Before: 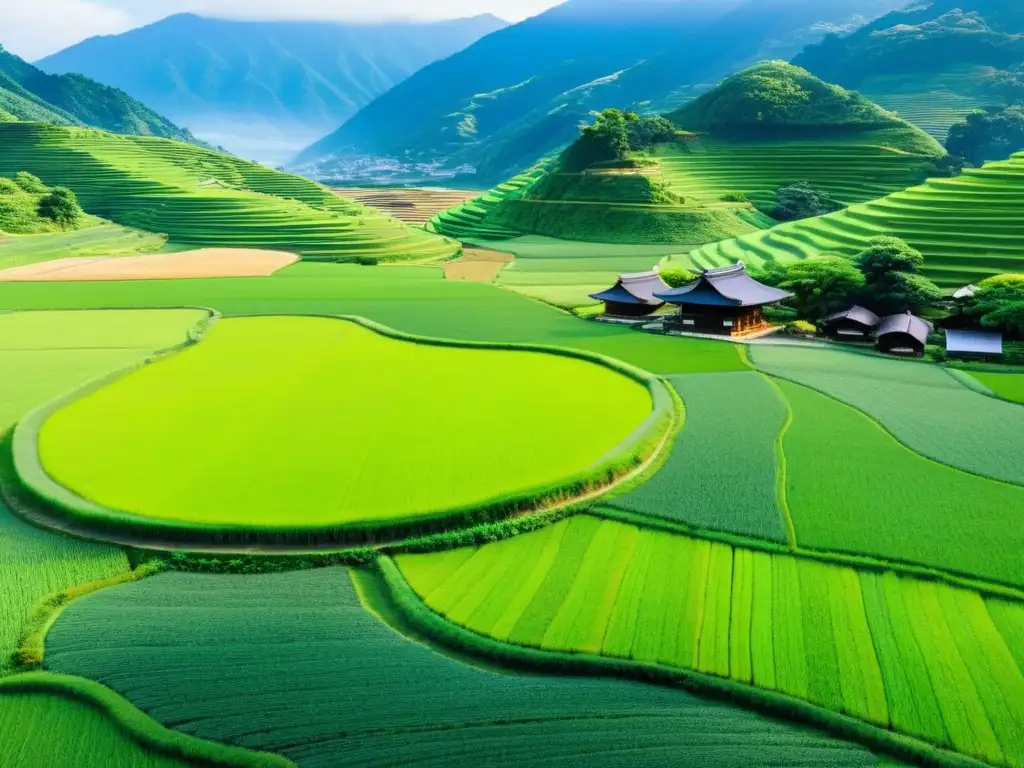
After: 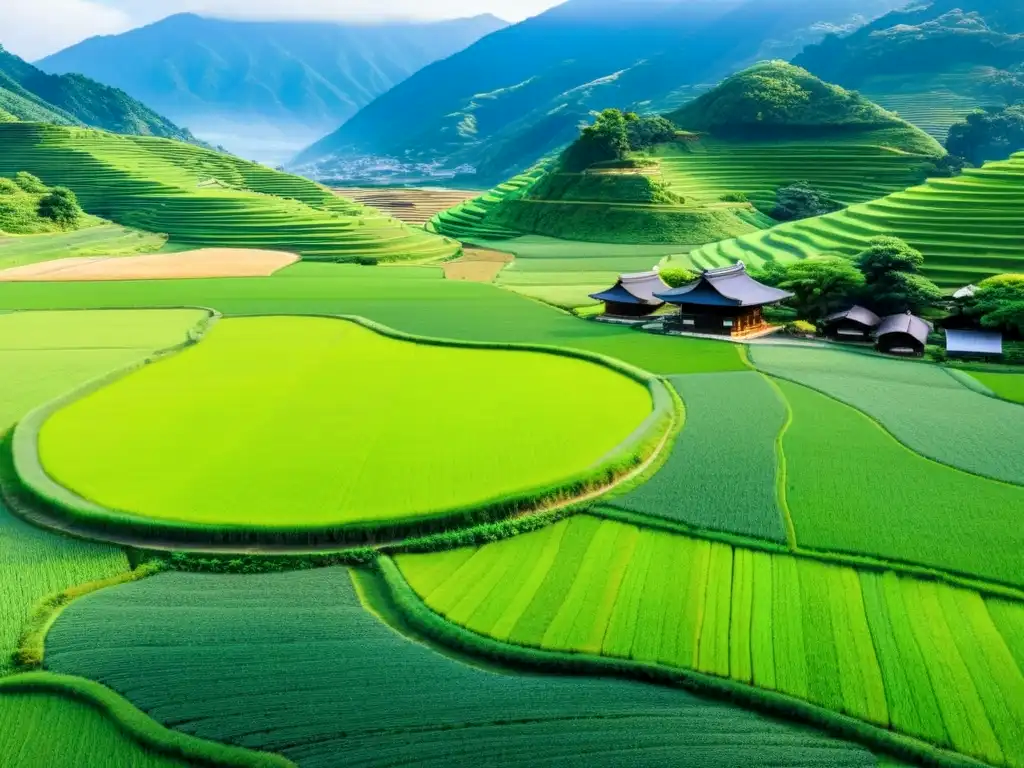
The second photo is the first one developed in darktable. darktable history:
local contrast: highlights 100%, shadows 99%, detail 119%, midtone range 0.2
